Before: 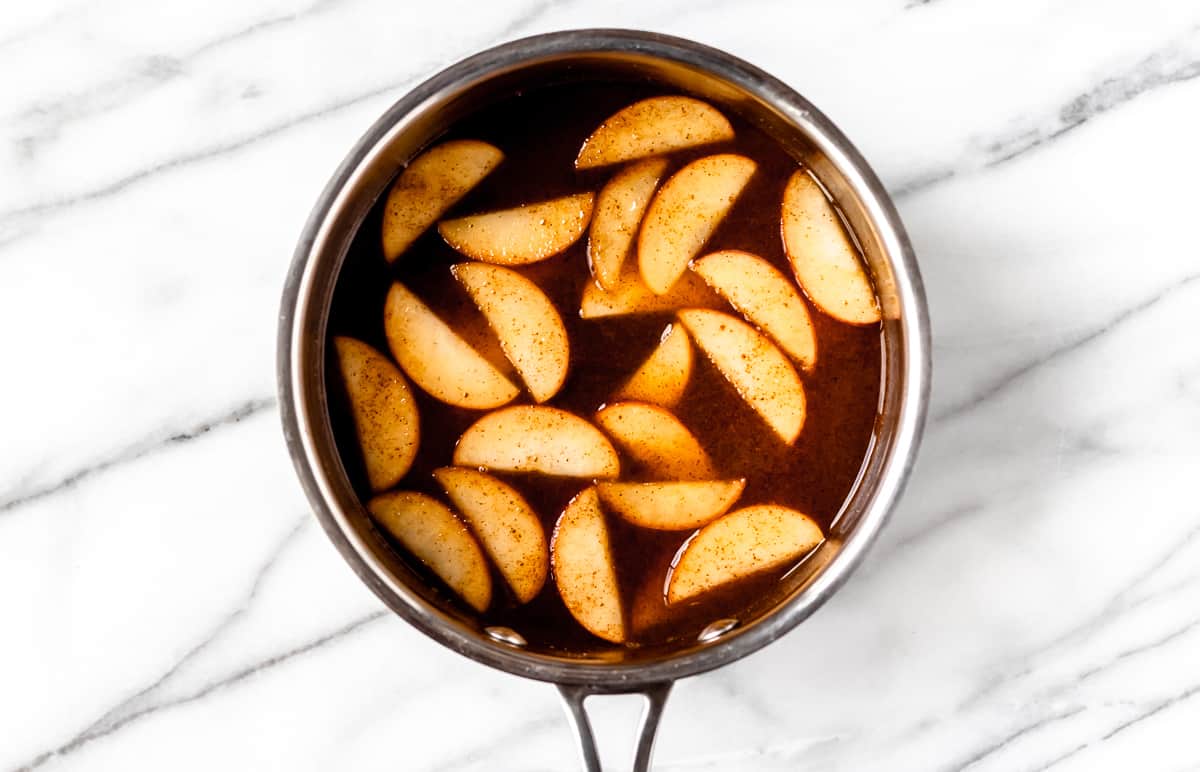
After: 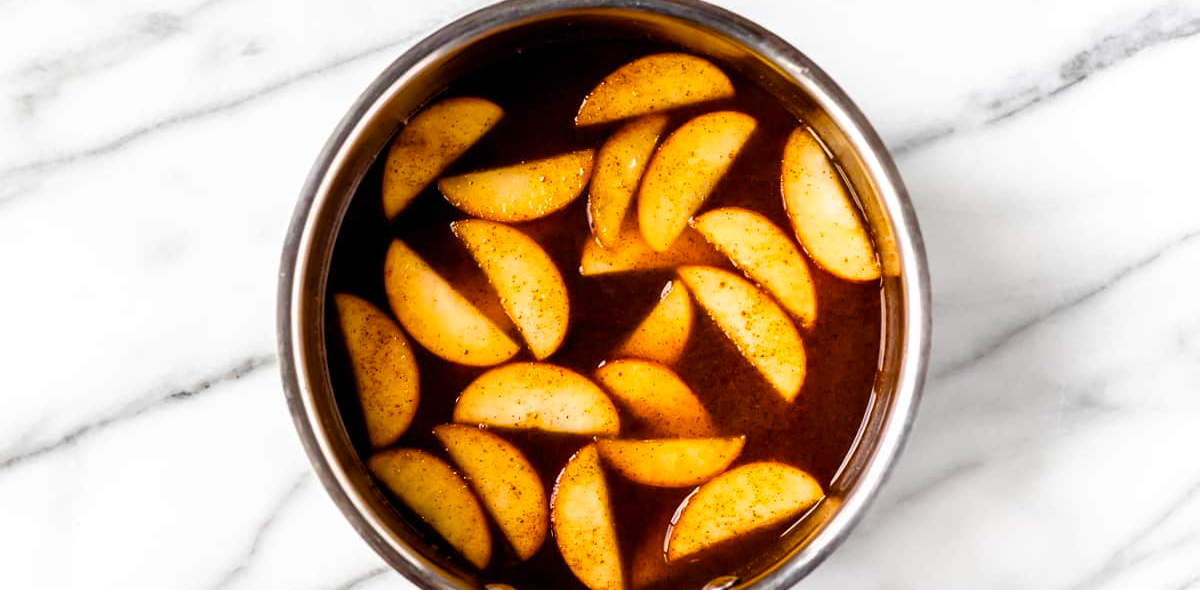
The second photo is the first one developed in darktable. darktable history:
crop: top 5.612%, bottom 17.859%
color balance rgb: linear chroma grading › global chroma 9.799%, perceptual saturation grading › global saturation 25.188%
